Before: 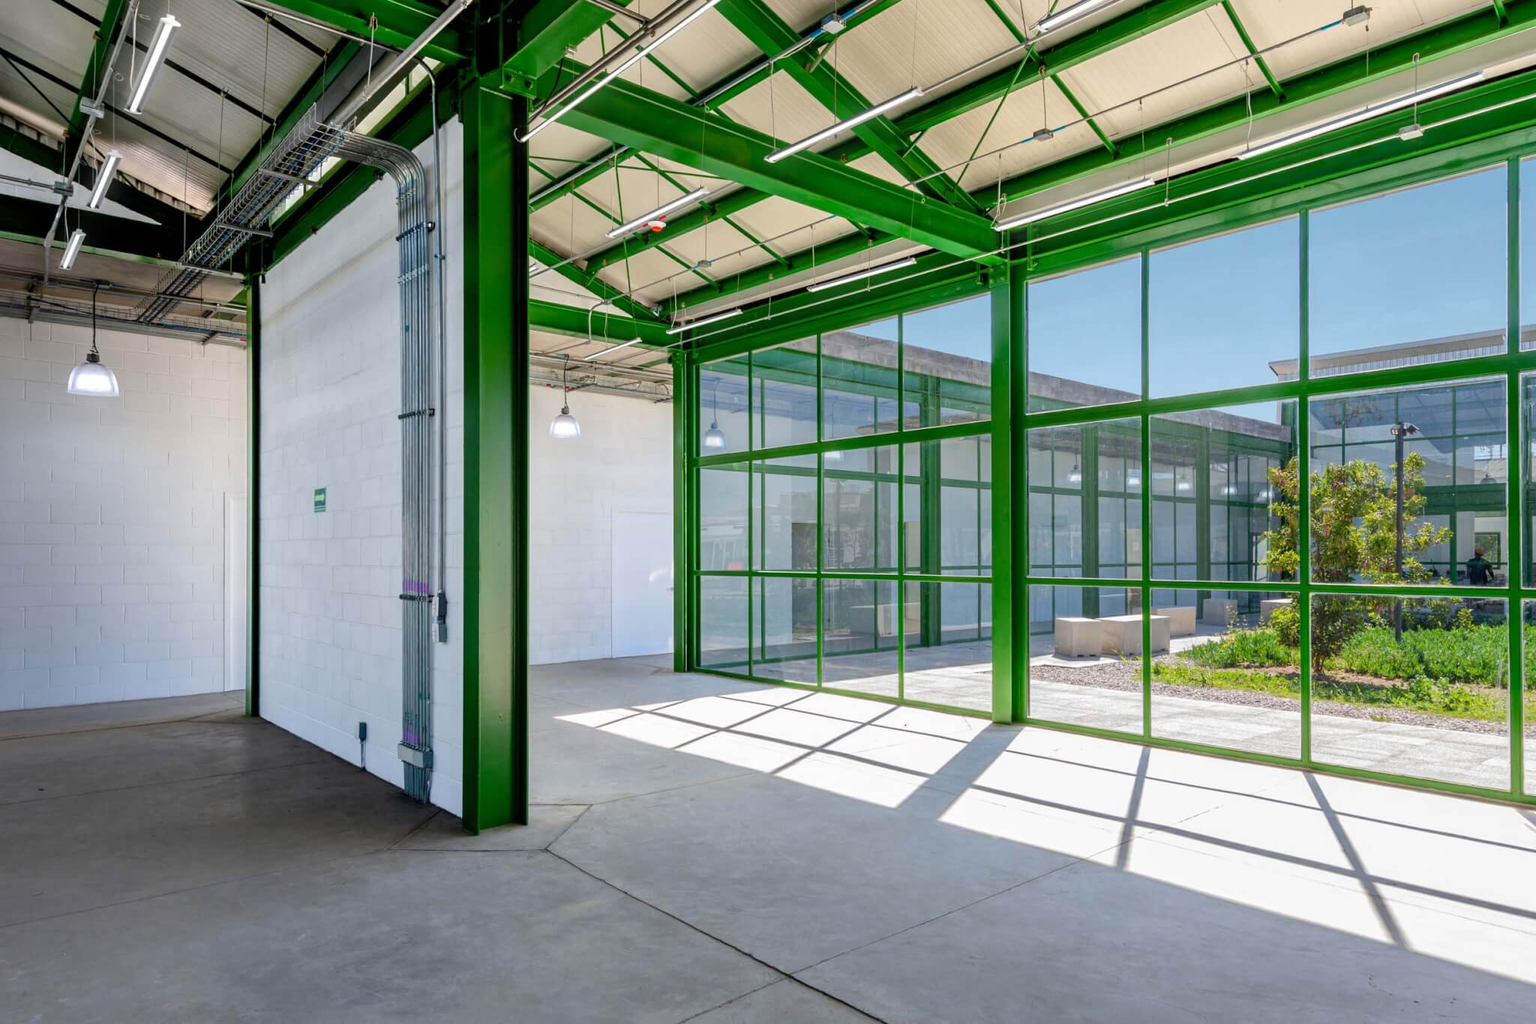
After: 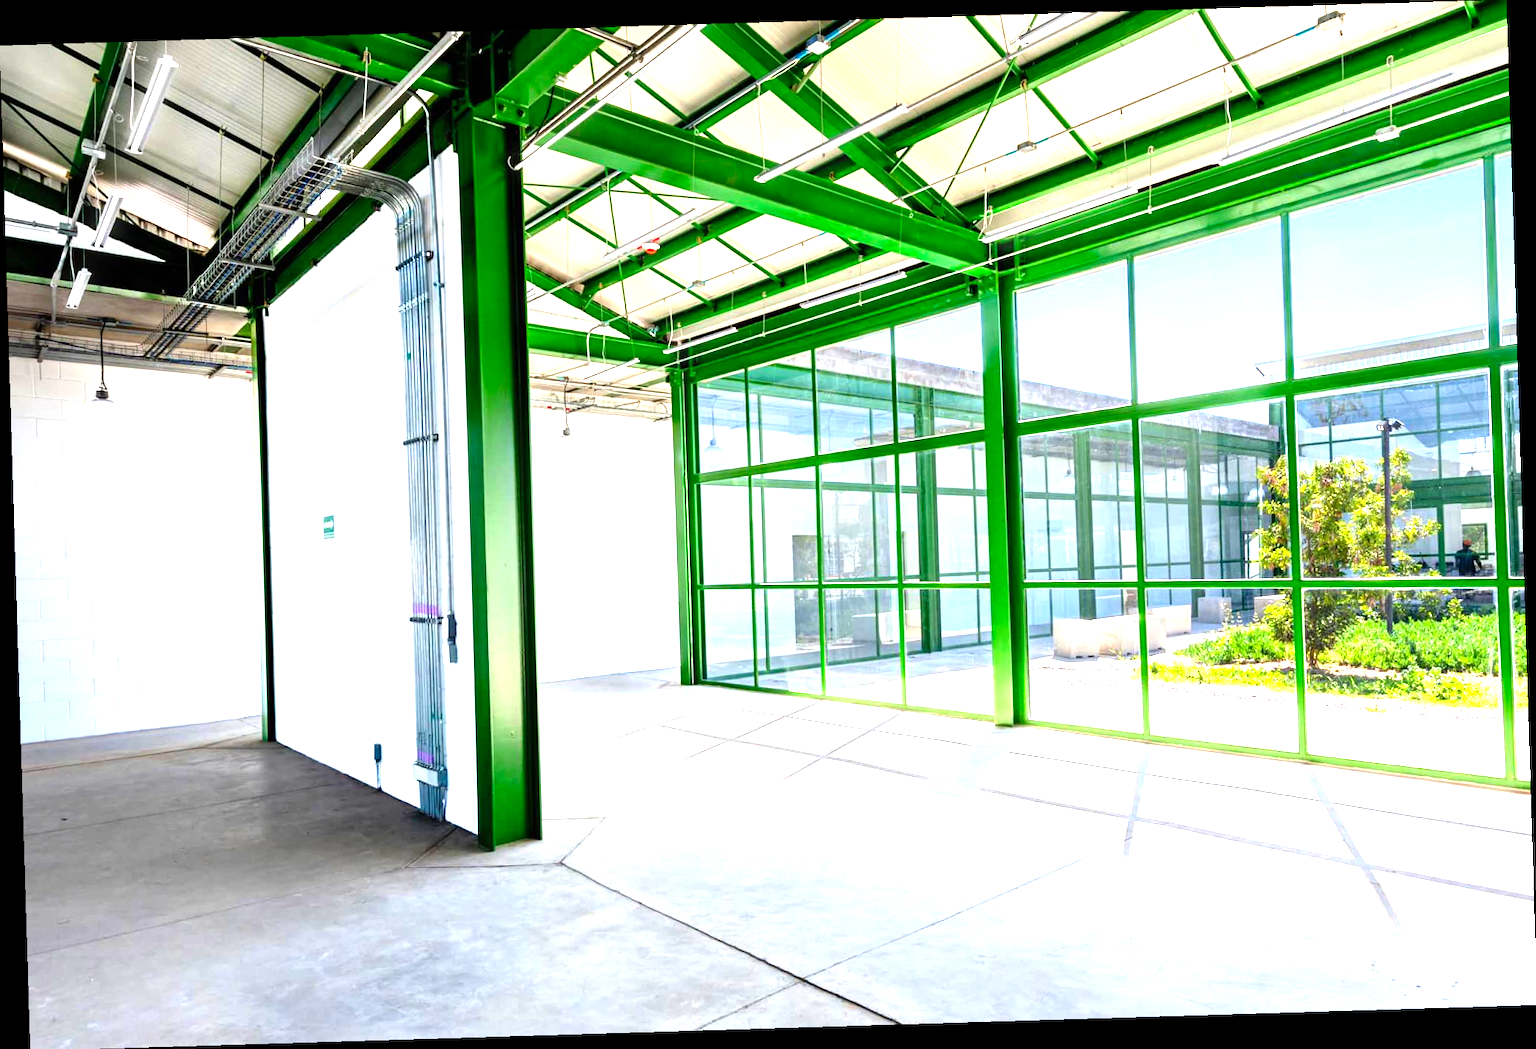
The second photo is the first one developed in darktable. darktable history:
levels: levels [0, 0.281, 0.562]
rotate and perspective: rotation -1.75°, automatic cropping off
graduated density: on, module defaults
